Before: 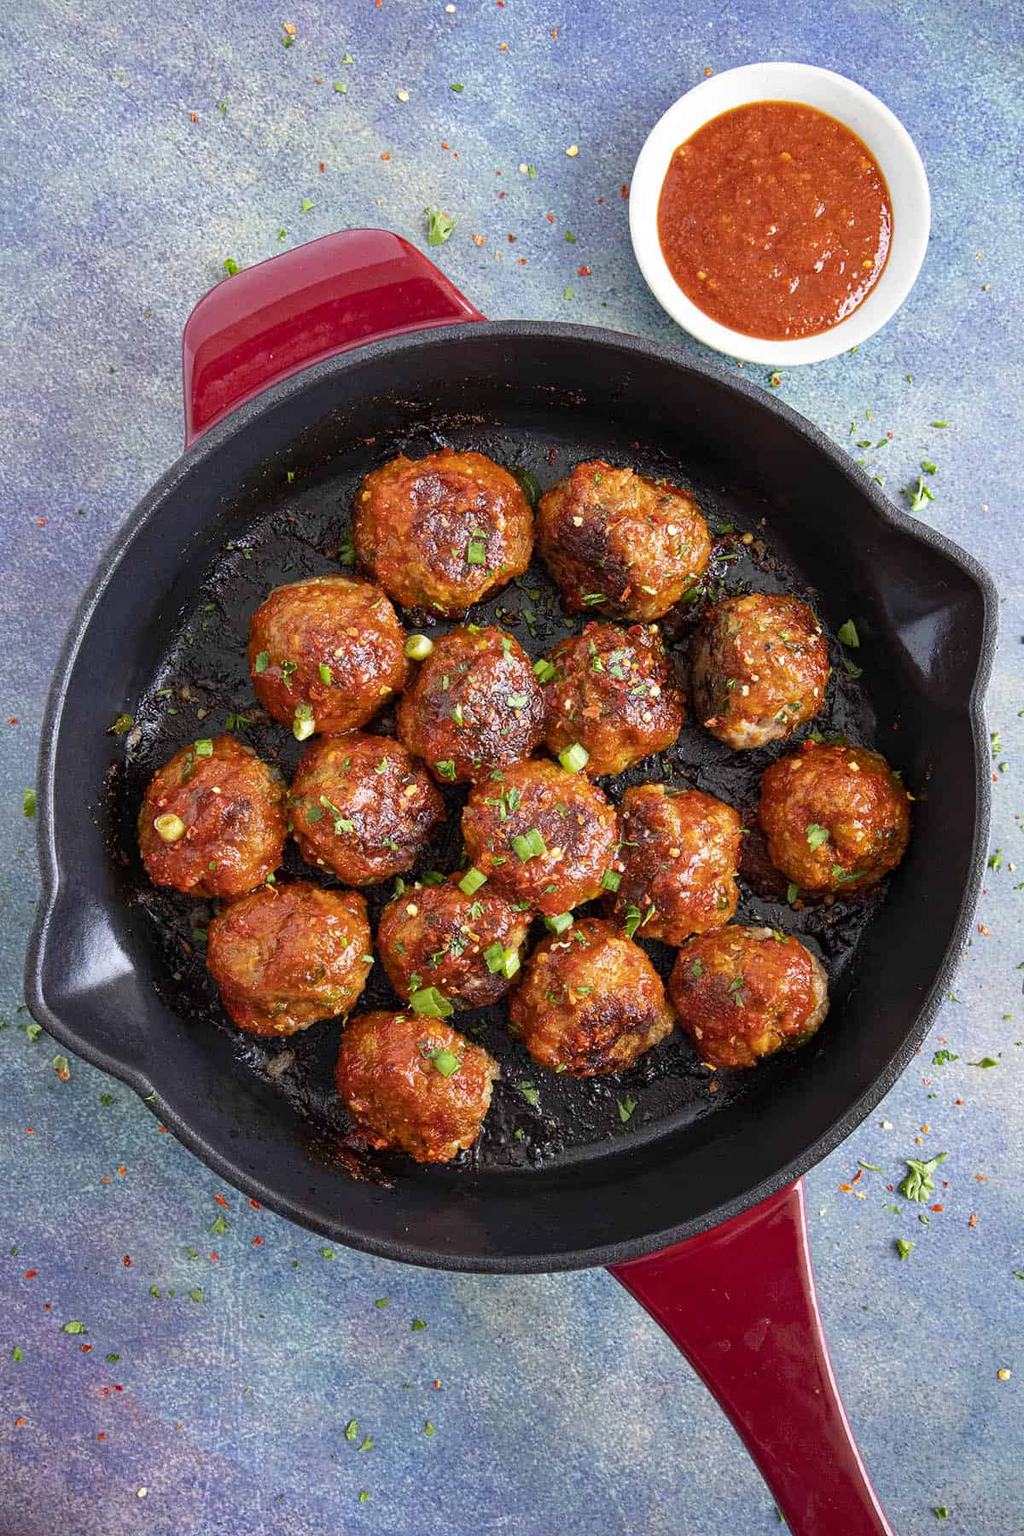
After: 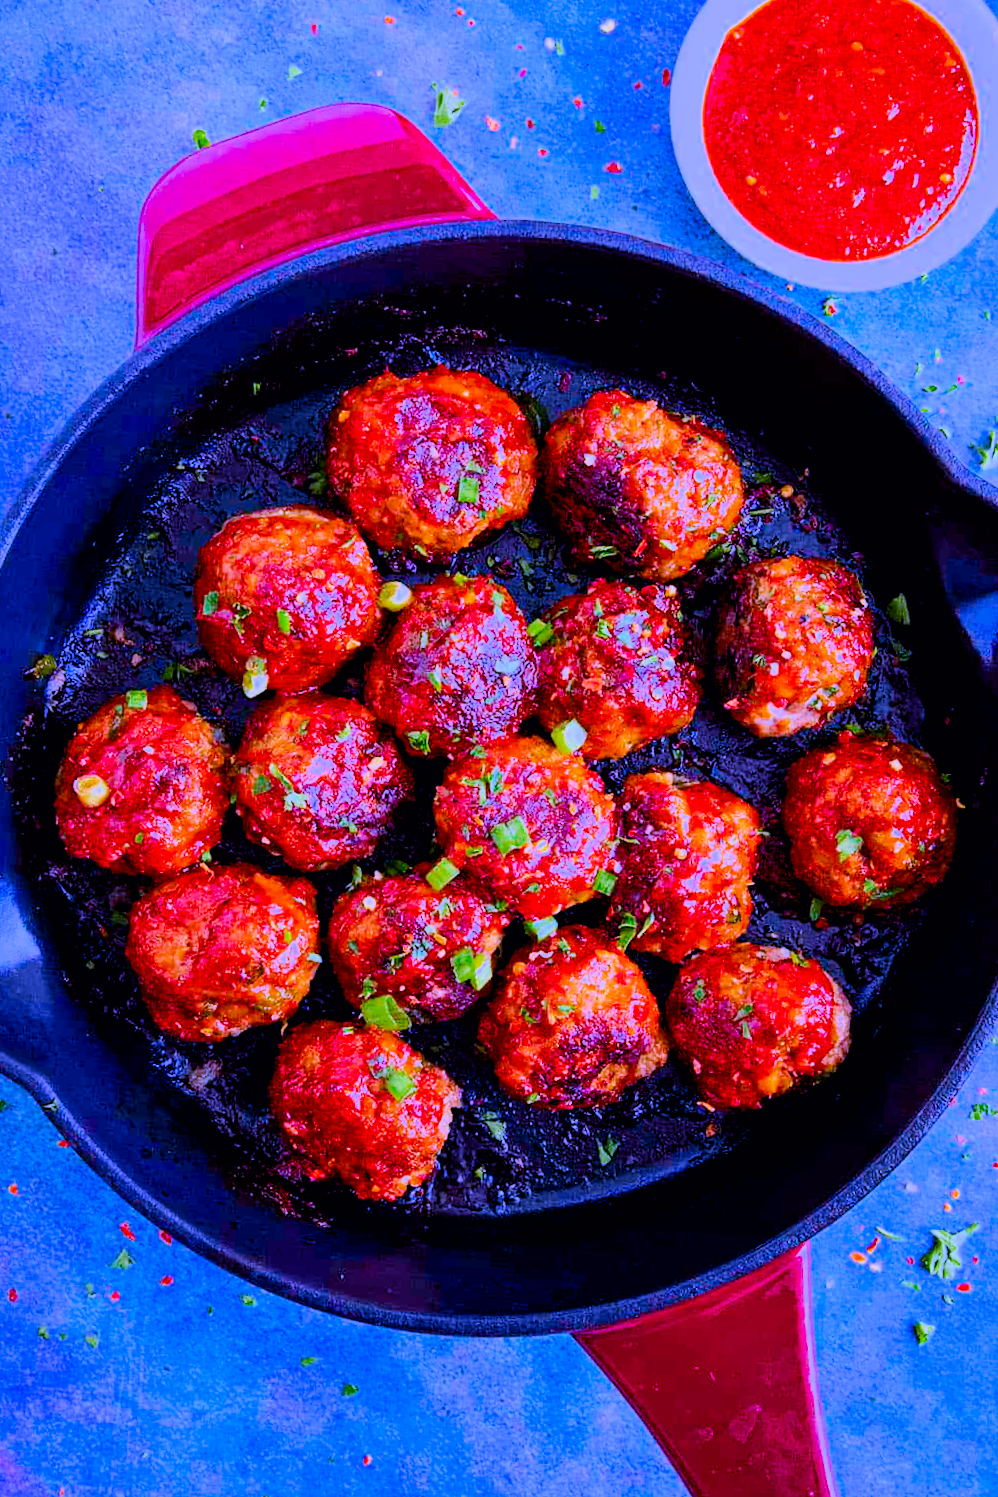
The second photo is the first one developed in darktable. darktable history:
color balance rgb: global offset › luminance -0.51%, perceptual saturation grading › global saturation 27.53%, perceptual saturation grading › highlights -25%, perceptual saturation grading › shadows 25%, perceptual brilliance grading › highlights 6.62%, perceptual brilliance grading › mid-tones 17.07%, perceptual brilliance grading › shadows -5.23%
contrast brightness saturation: contrast 0.15, brightness -0.01, saturation 0.1
color correction: saturation 1.34
filmic rgb: black relative exposure -7.15 EV, white relative exposure 5.36 EV, hardness 3.02, color science v6 (2022)
crop and rotate: angle -3.27°, left 5.211%, top 5.211%, right 4.607%, bottom 4.607%
white balance: red 0.98, blue 1.61
